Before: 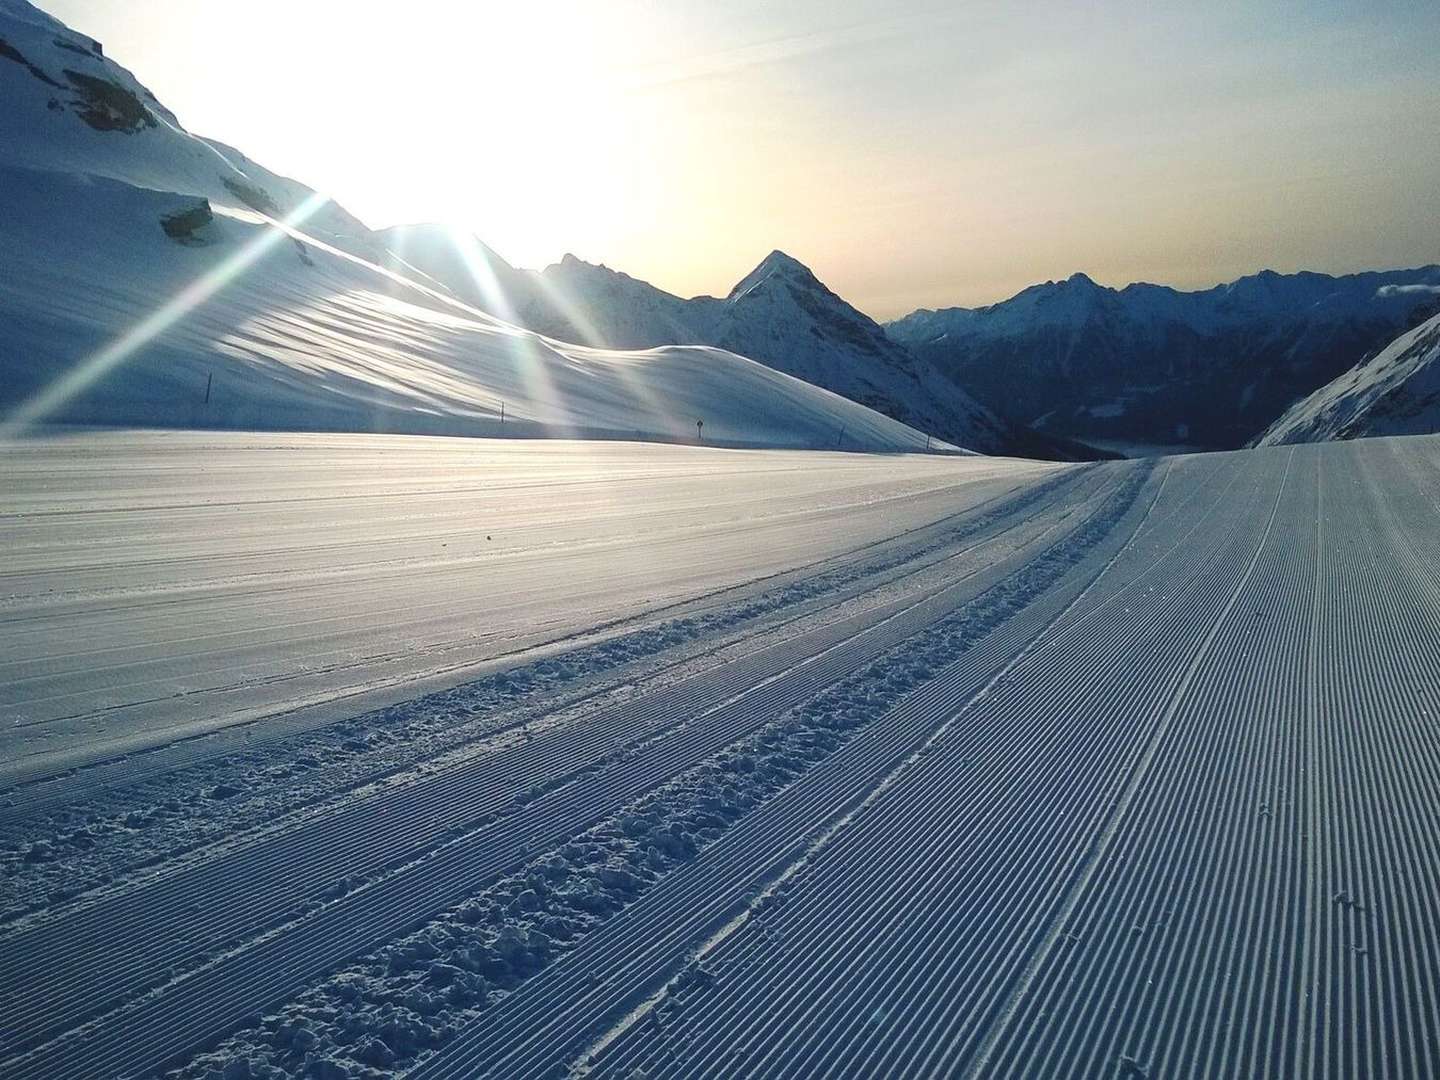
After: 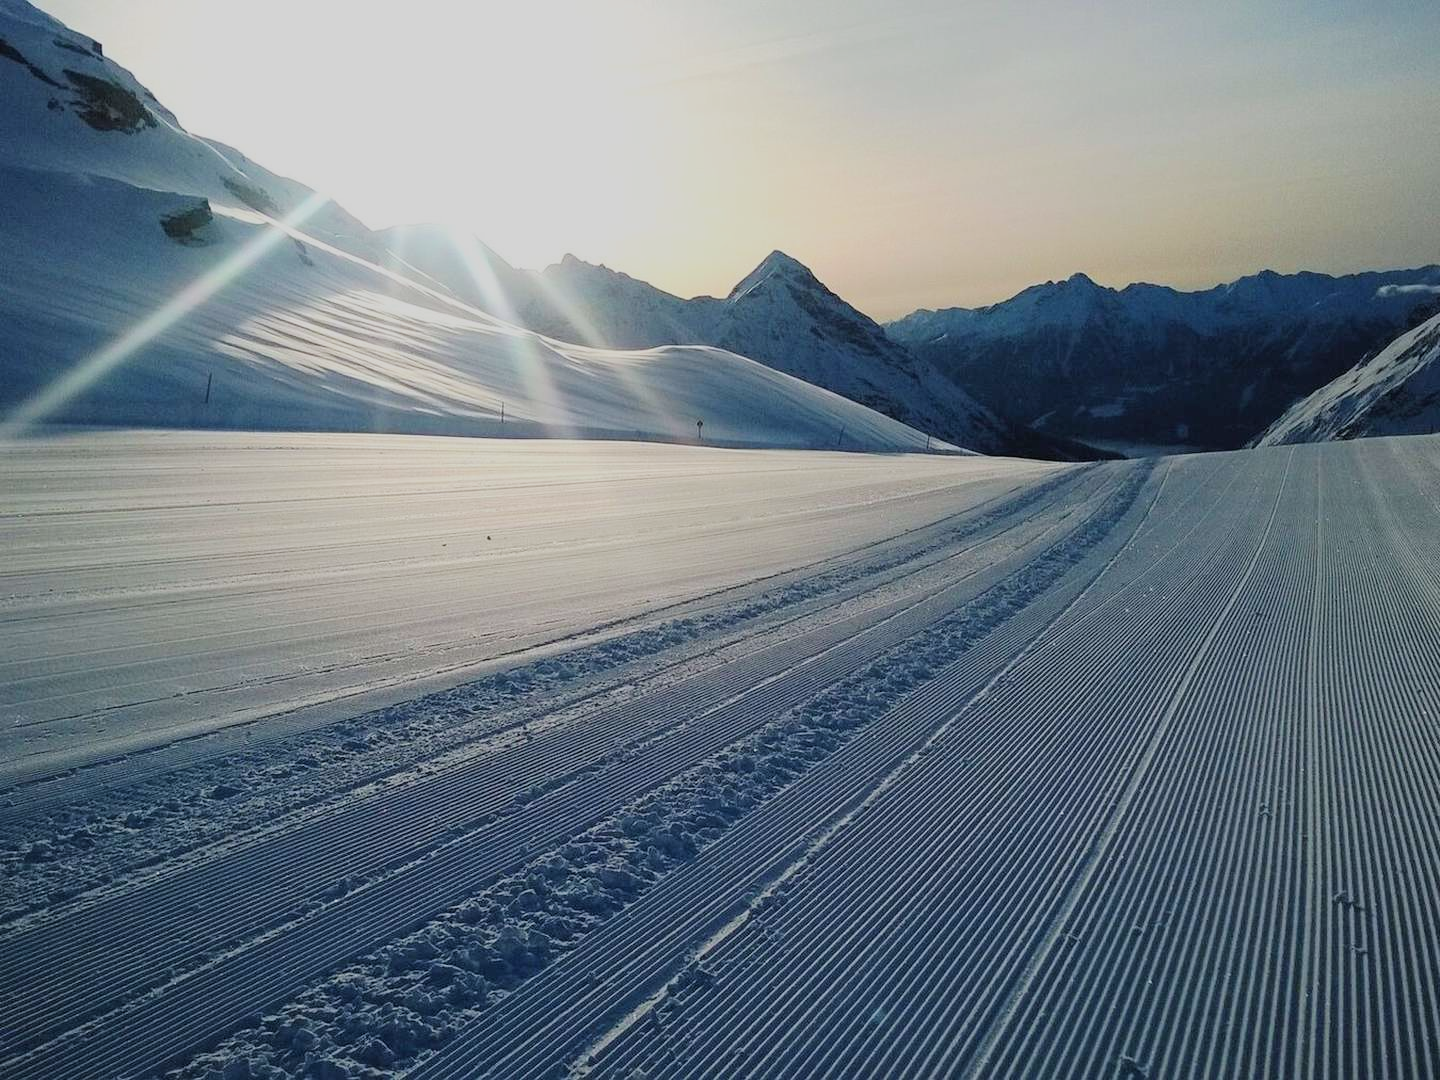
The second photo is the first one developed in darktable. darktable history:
filmic rgb: black relative exposure -7.65 EV, white relative exposure 4.56 EV, threshold 3 EV, hardness 3.61, enable highlight reconstruction true
